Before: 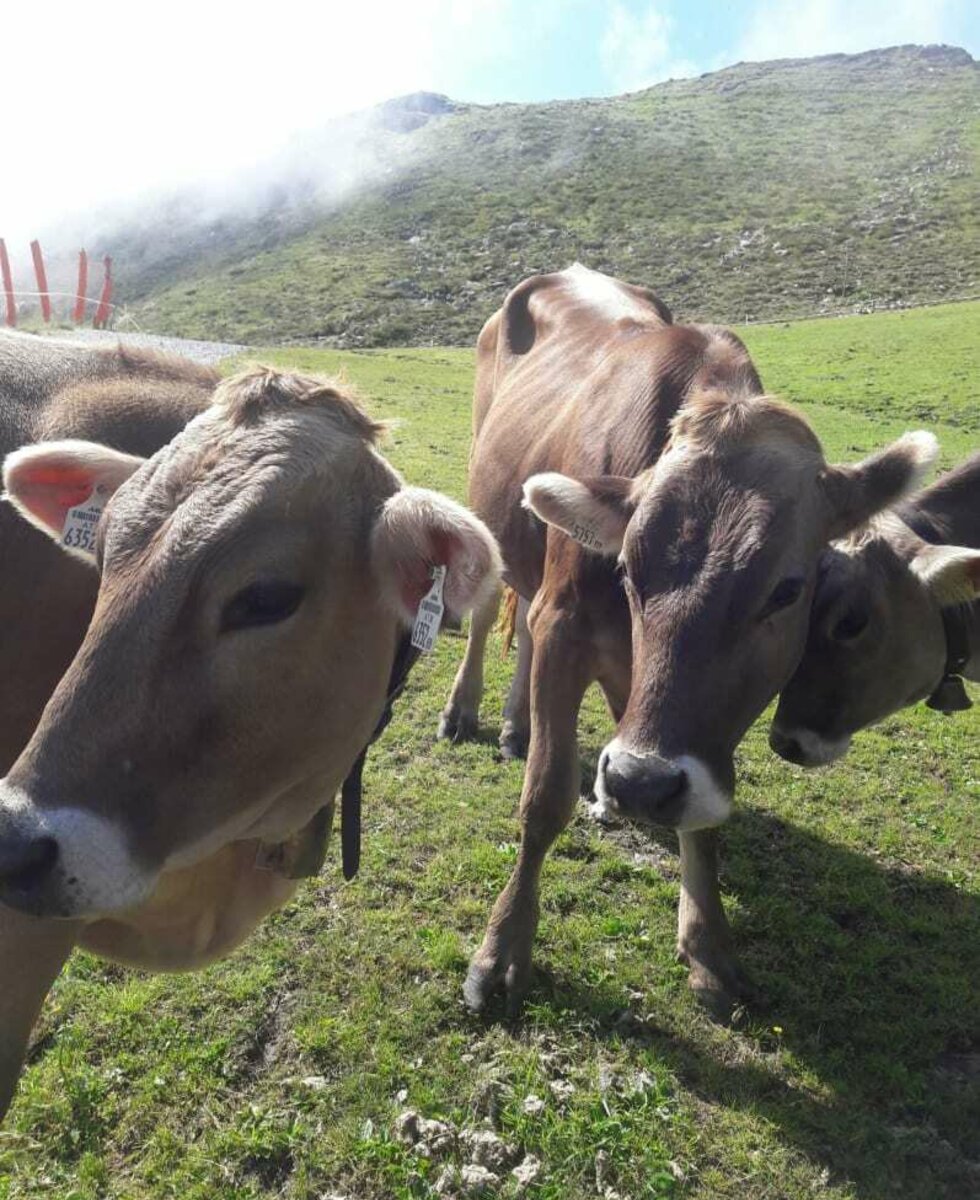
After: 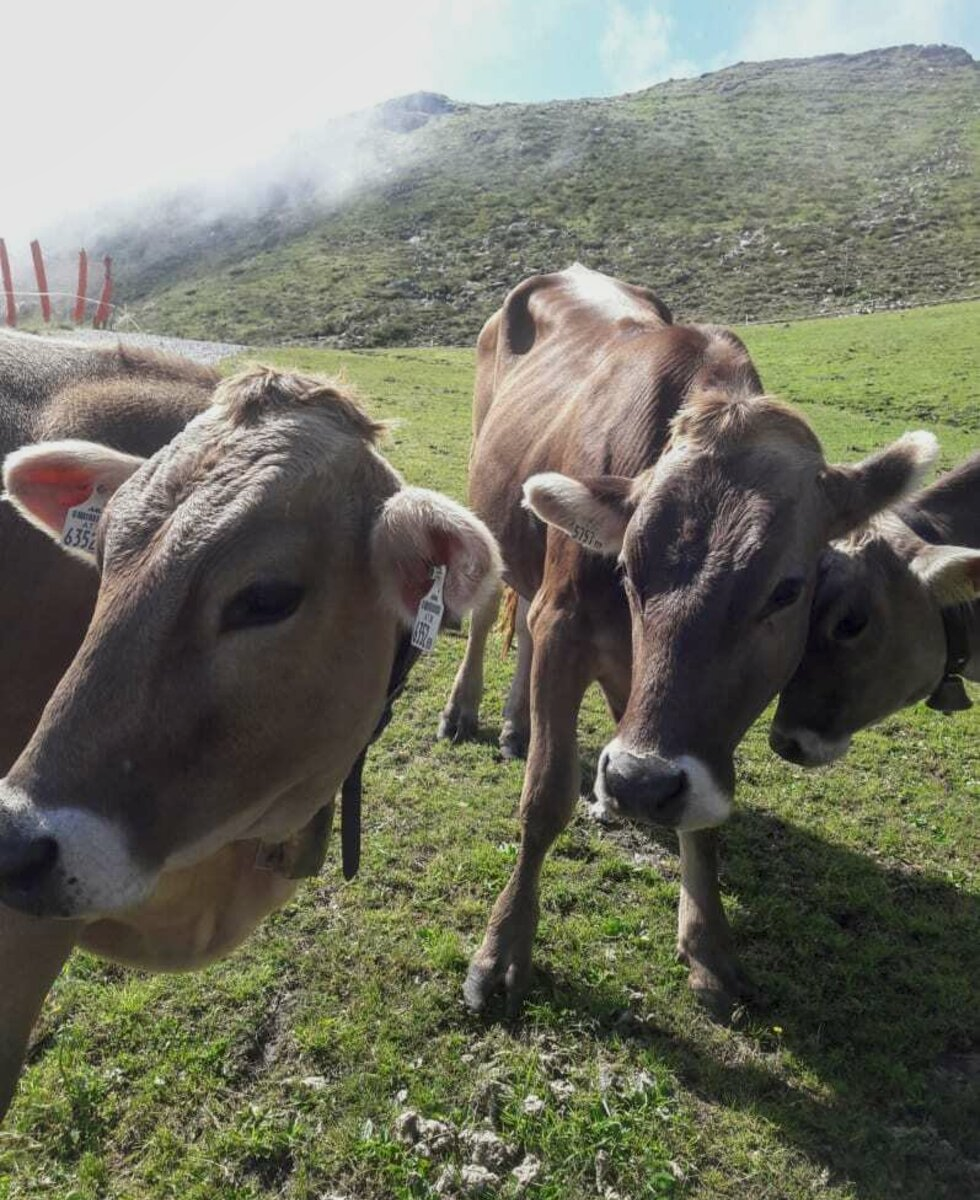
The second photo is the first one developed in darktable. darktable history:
exposure: exposure -0.36 EV, compensate highlight preservation false
local contrast: on, module defaults
